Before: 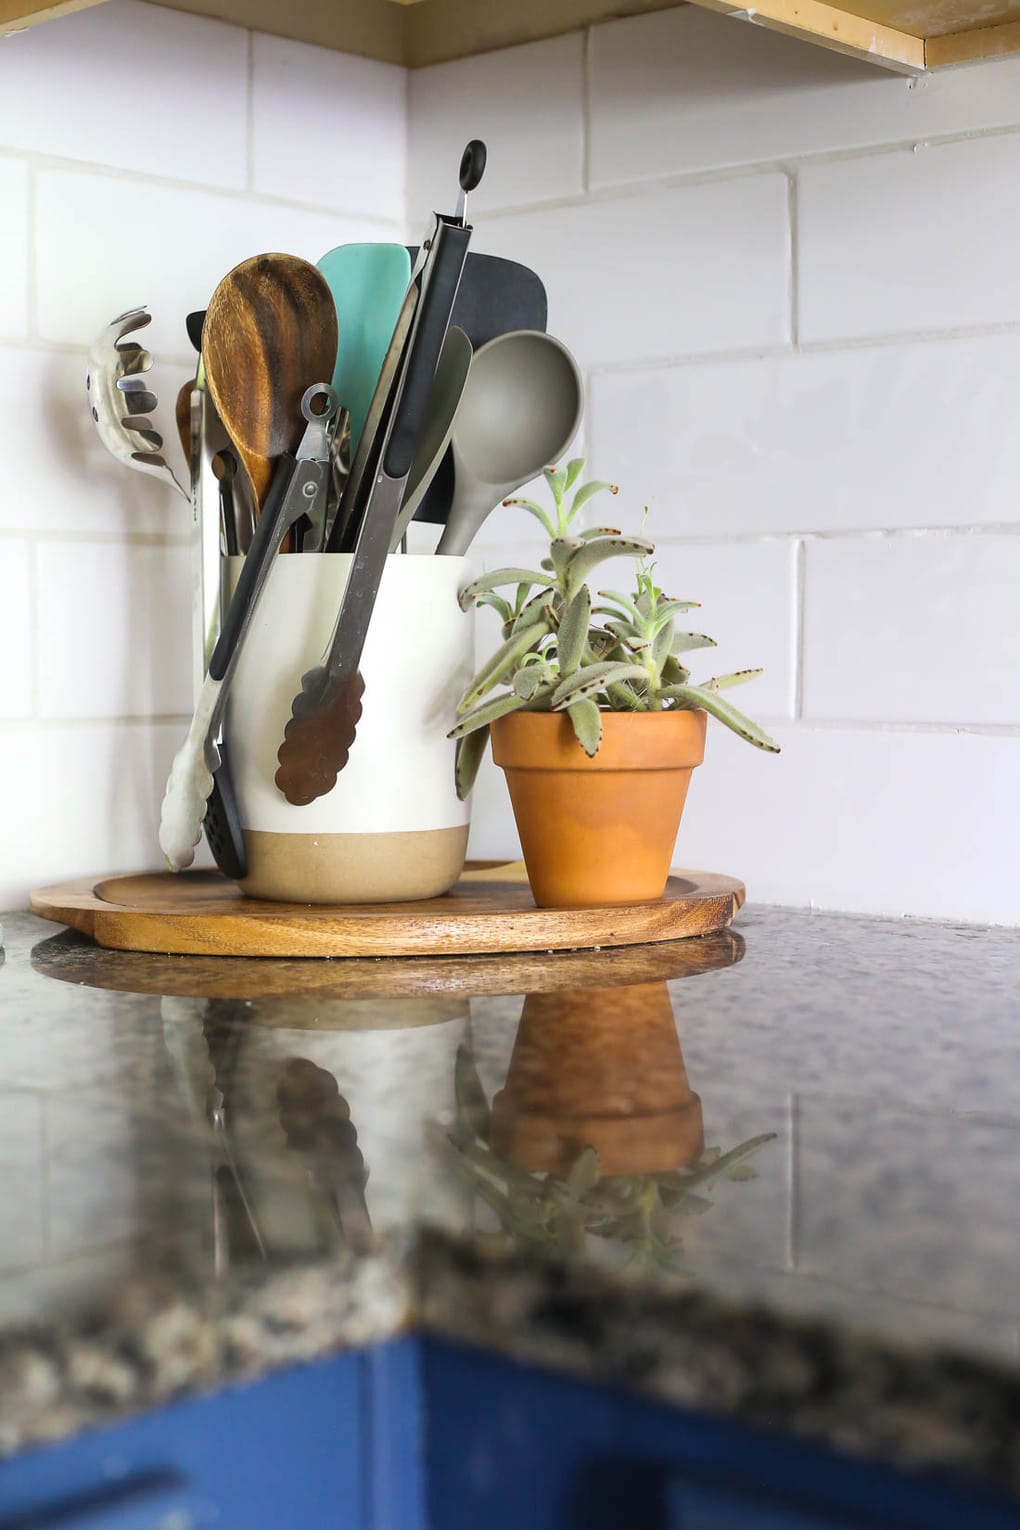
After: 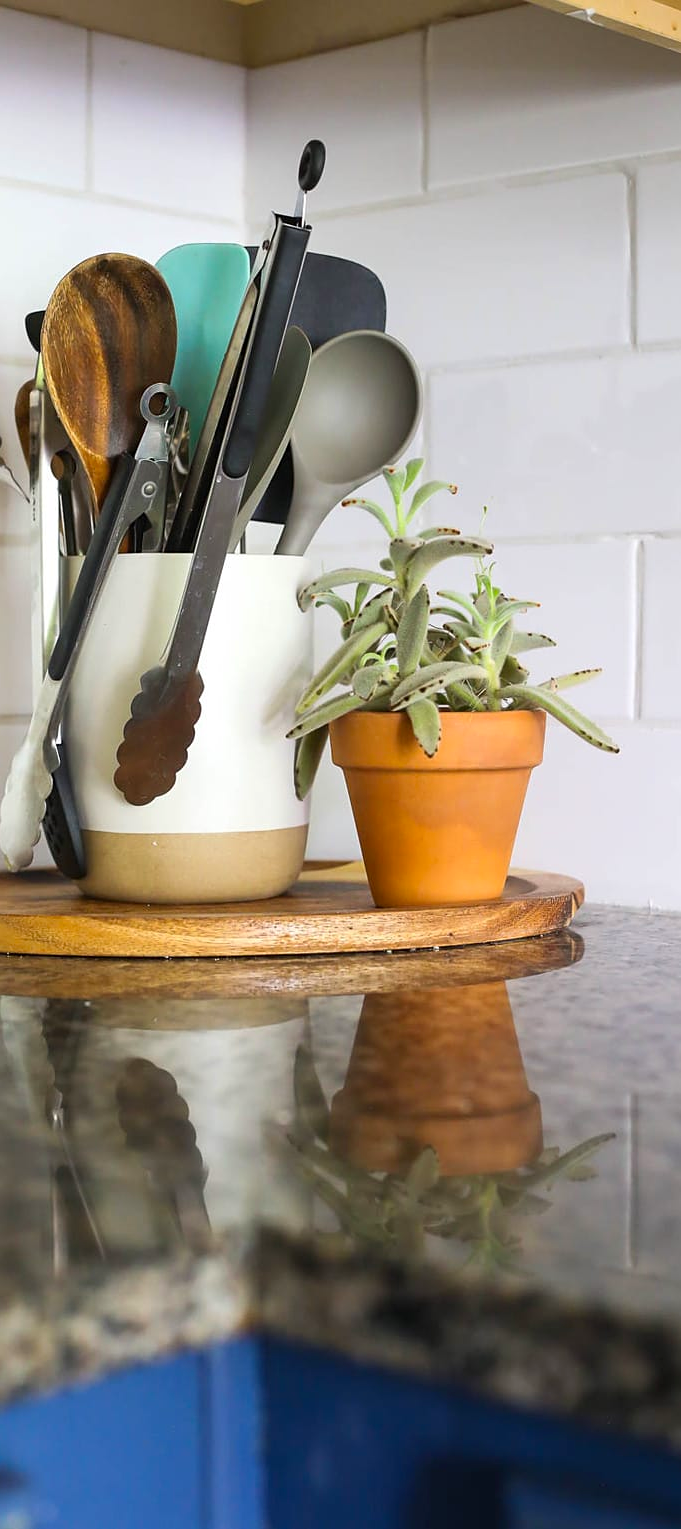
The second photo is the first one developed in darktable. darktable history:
contrast brightness saturation: contrast 0.044, saturation 0.154
crop and rotate: left 15.812%, right 17.35%
sharpen: amount 0.208
